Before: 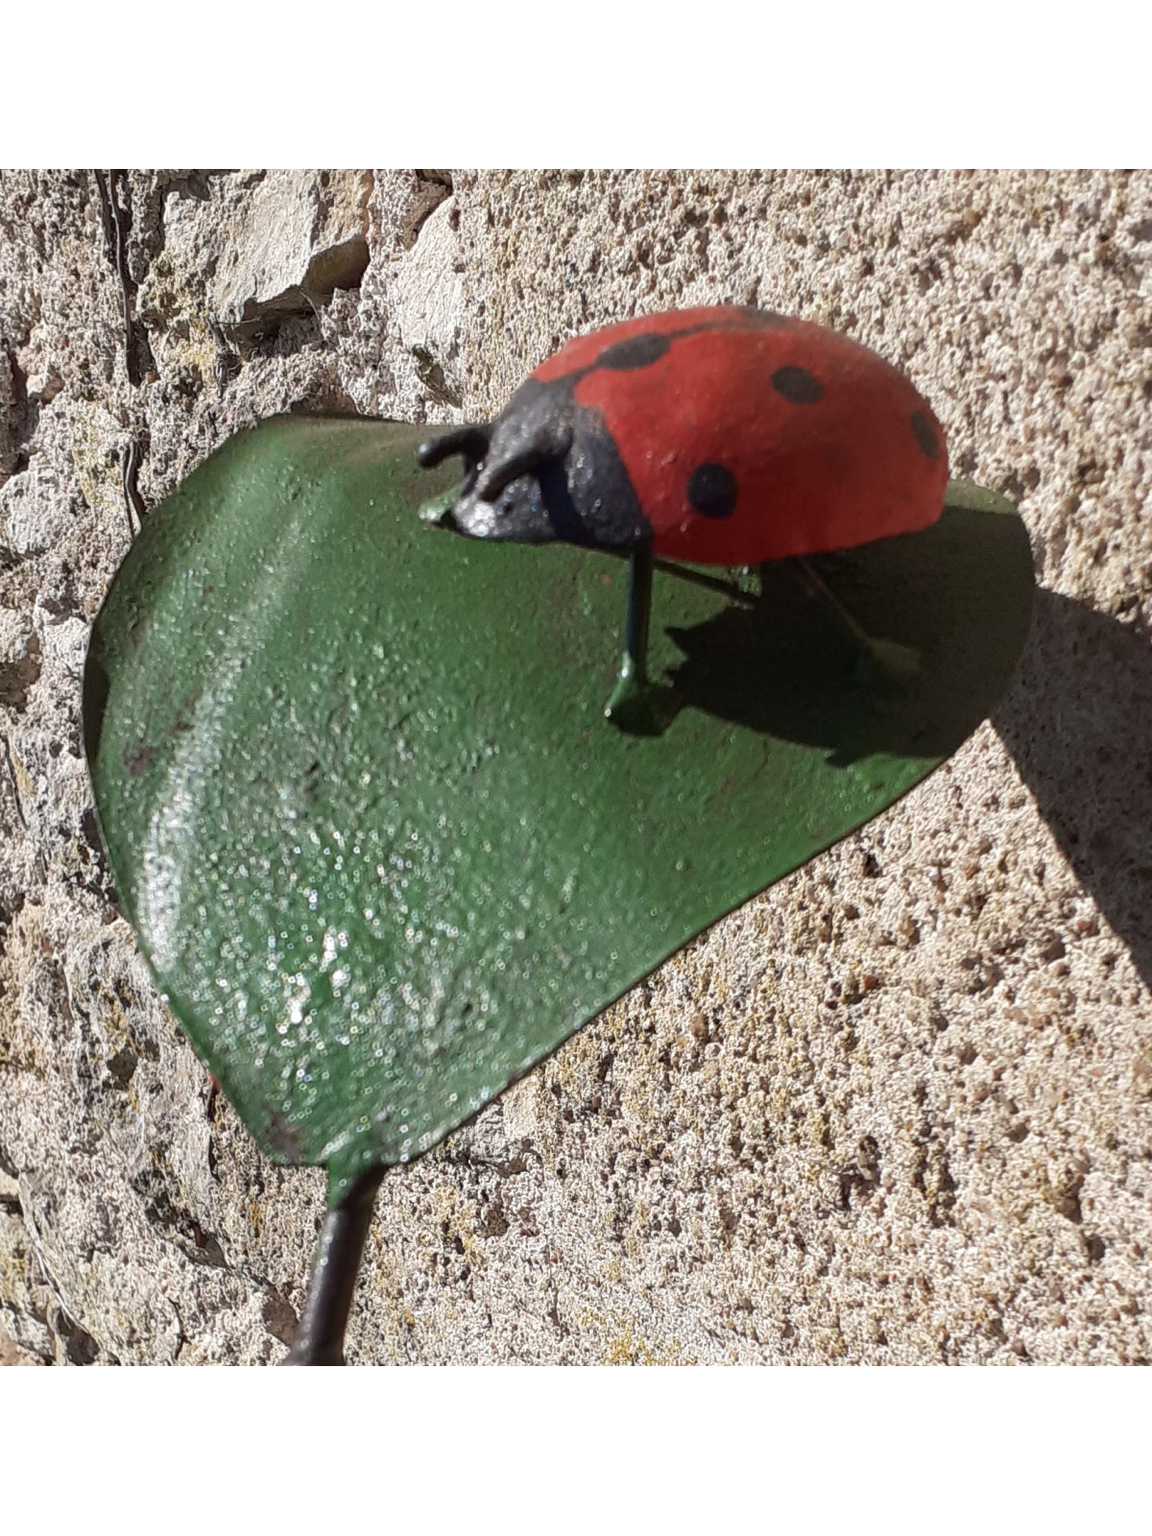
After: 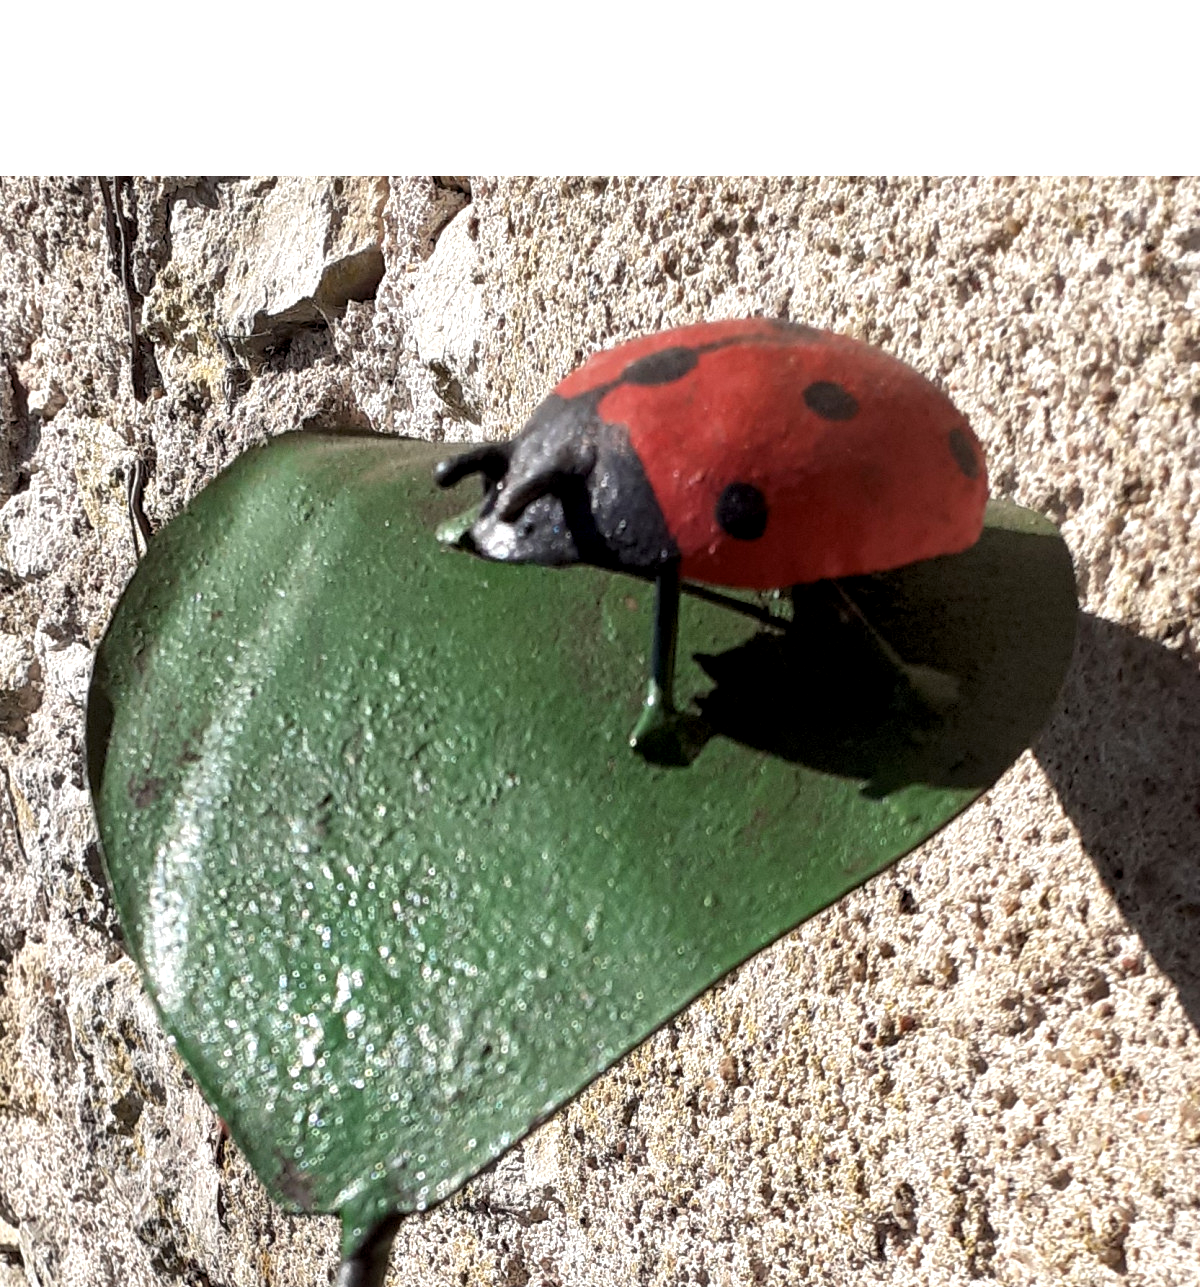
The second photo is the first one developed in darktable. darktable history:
exposure: black level correction 0.003, exposure 0.385 EV, compensate highlight preservation false
crop: bottom 19.521%
local contrast: mode bilateral grid, contrast 21, coarseness 50, detail 120%, midtone range 0.2
levels: white 99.98%, levels [0.031, 0.5, 0.969]
